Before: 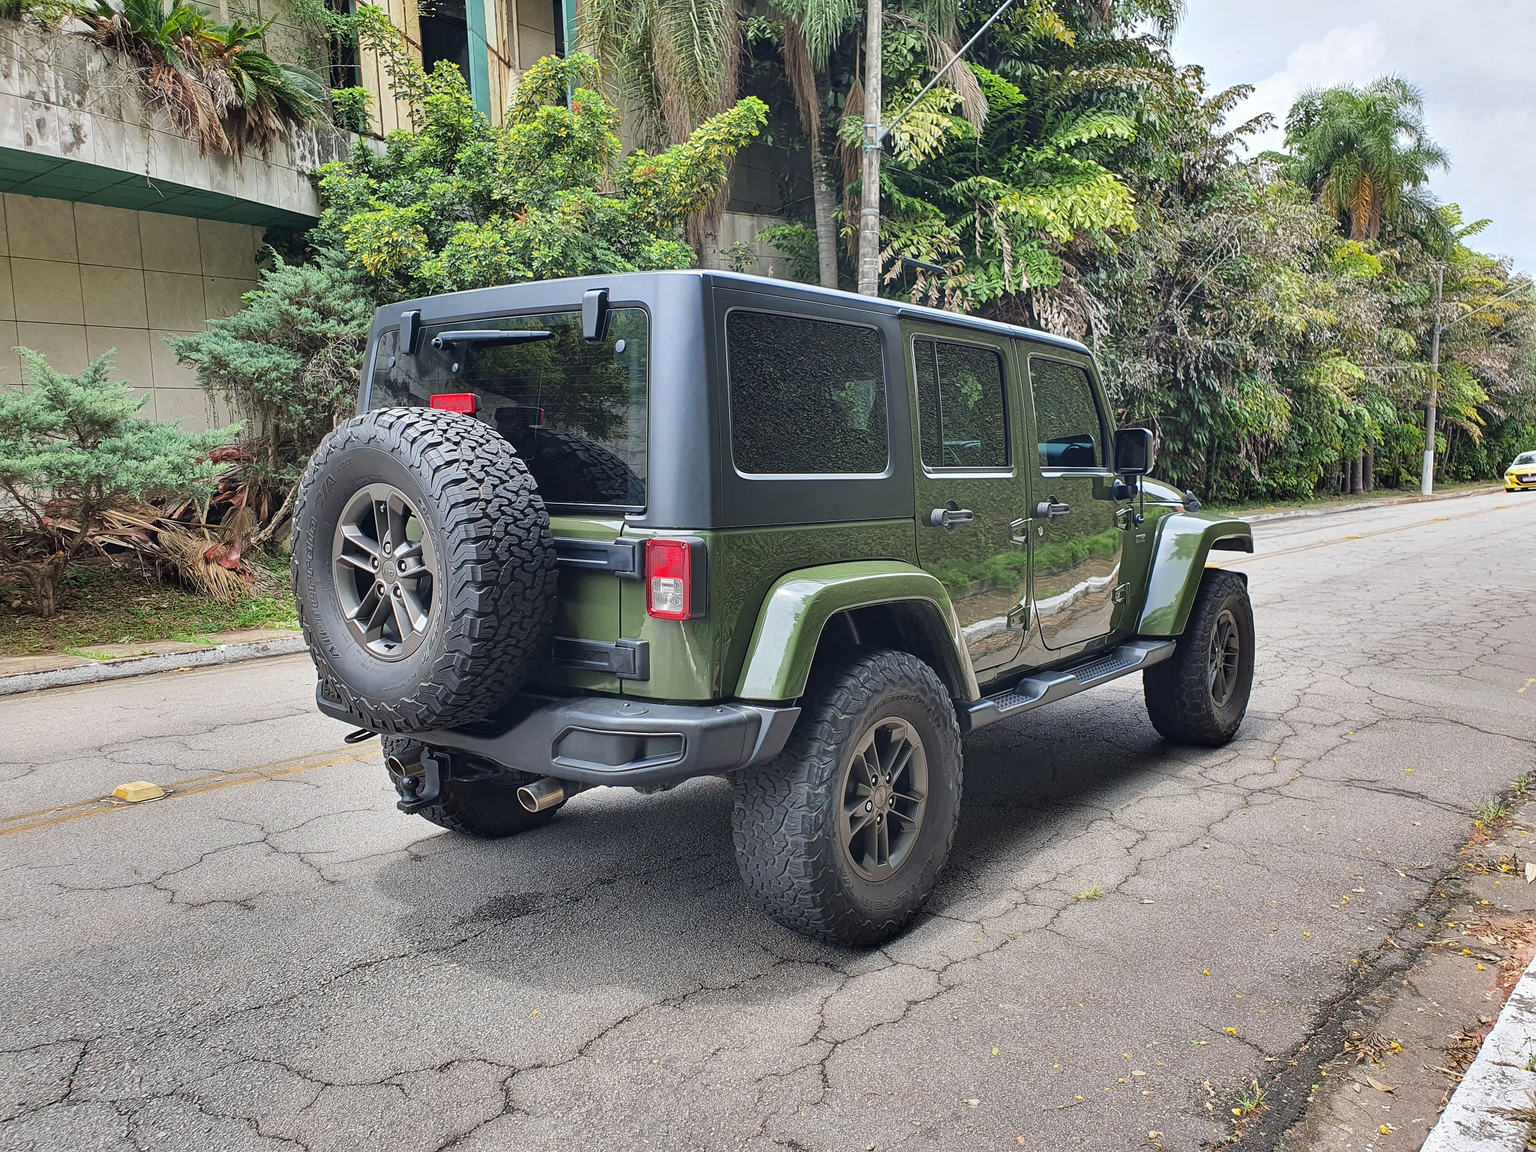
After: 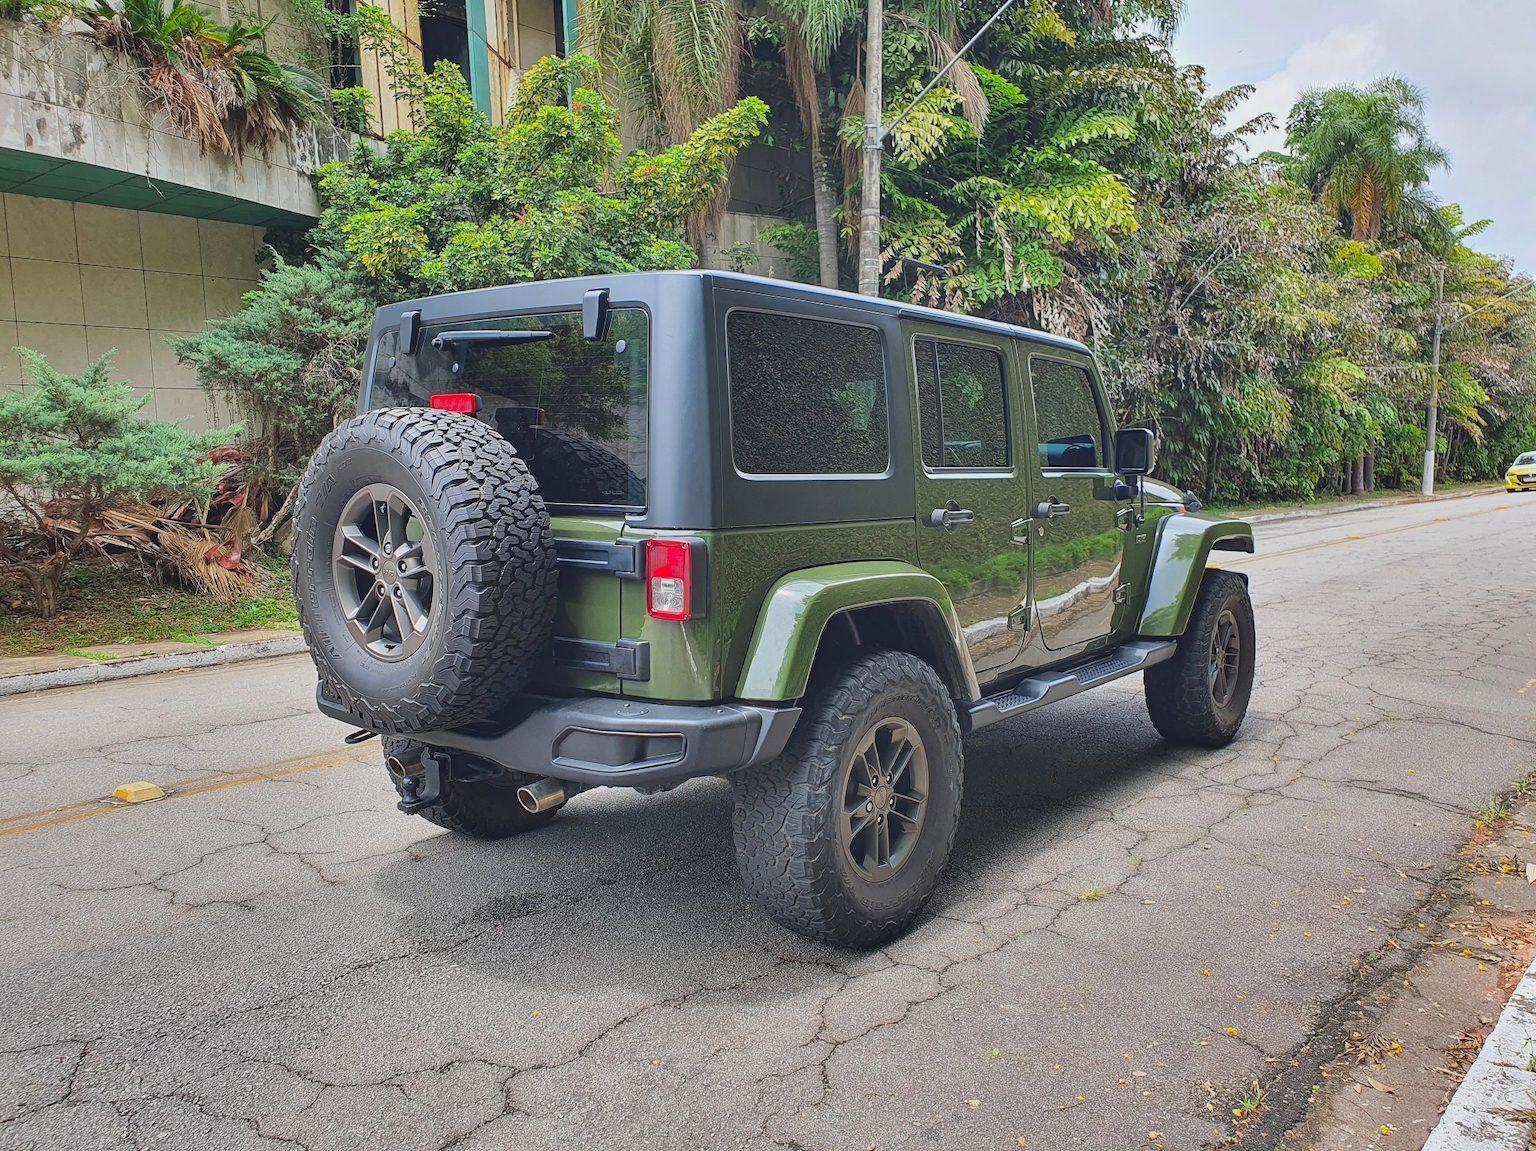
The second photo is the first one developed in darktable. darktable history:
lowpass: radius 0.1, contrast 0.85, saturation 1.1, unbound 0
vibrance: on, module defaults
